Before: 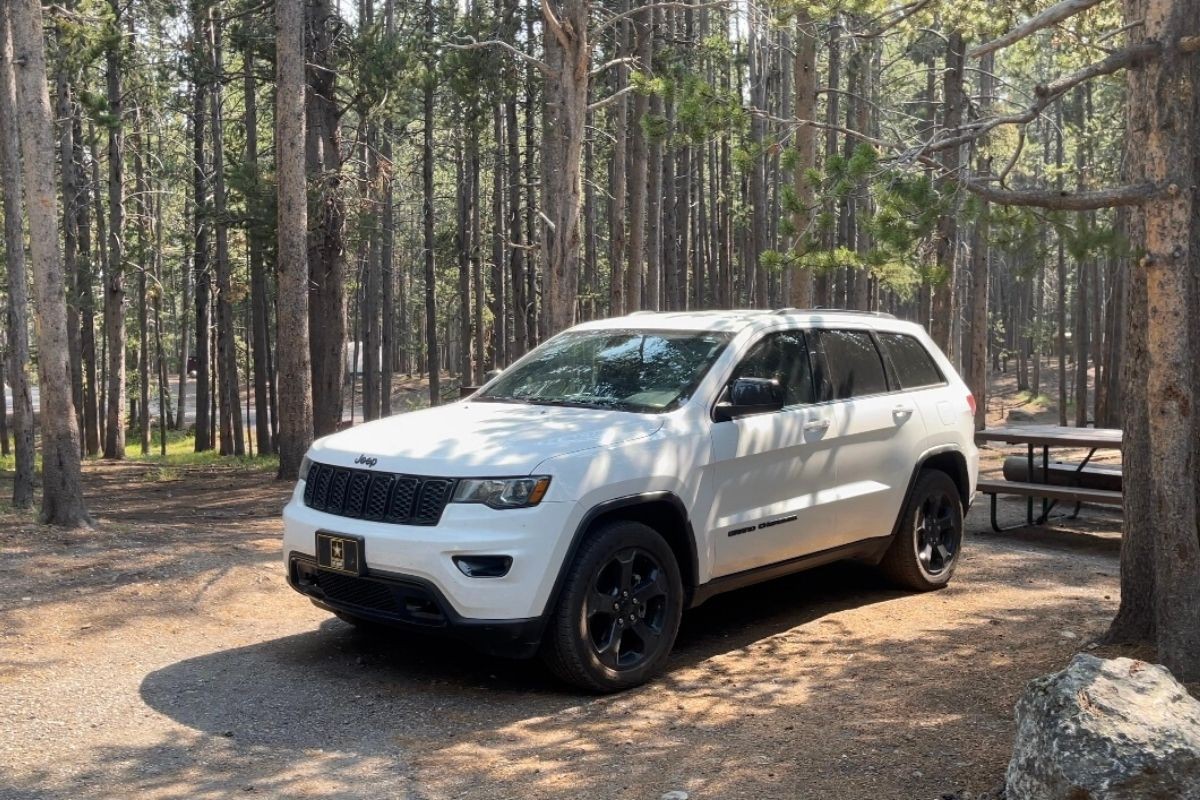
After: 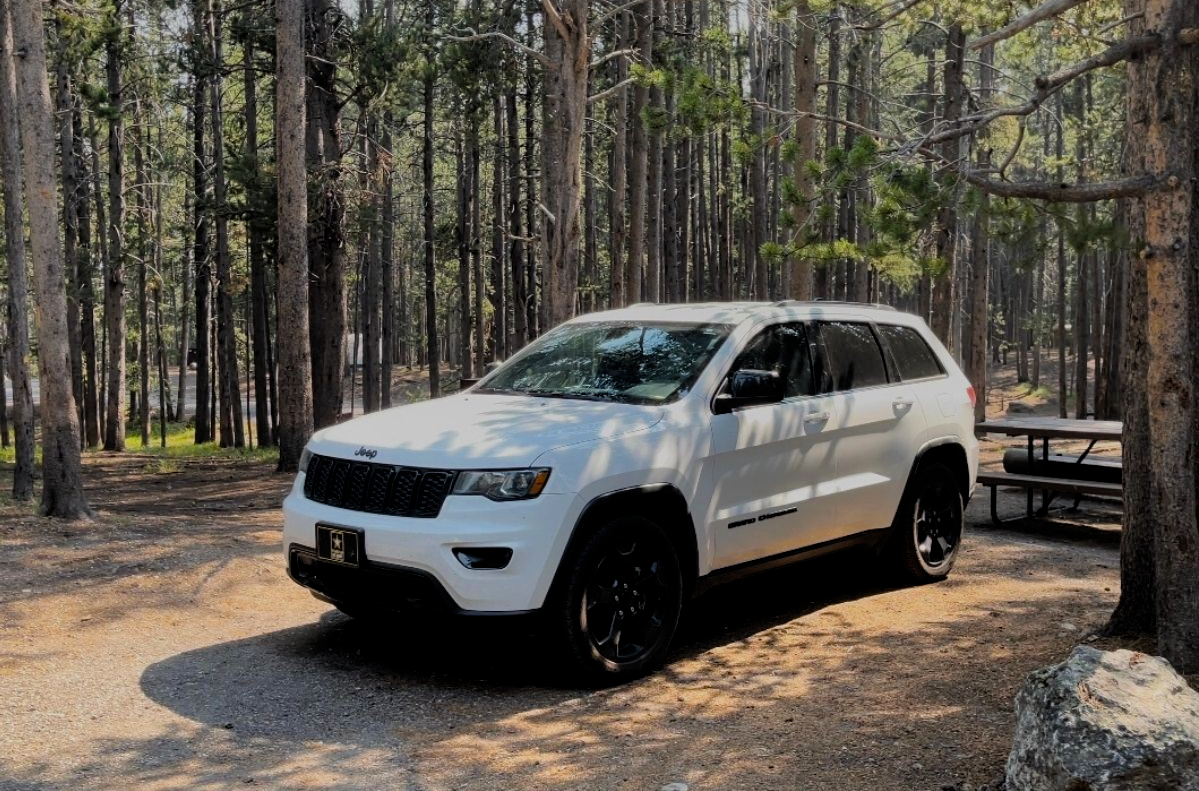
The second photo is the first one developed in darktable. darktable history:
crop: top 1.049%, right 0.001%
graduated density: rotation 5.63°, offset 76.9
filmic rgb: black relative exposure -7.6 EV, white relative exposure 4.64 EV, threshold 3 EV, target black luminance 0%, hardness 3.55, latitude 50.51%, contrast 1.033, highlights saturation mix 10%, shadows ↔ highlights balance -0.198%, color science v4 (2020), enable highlight reconstruction true
